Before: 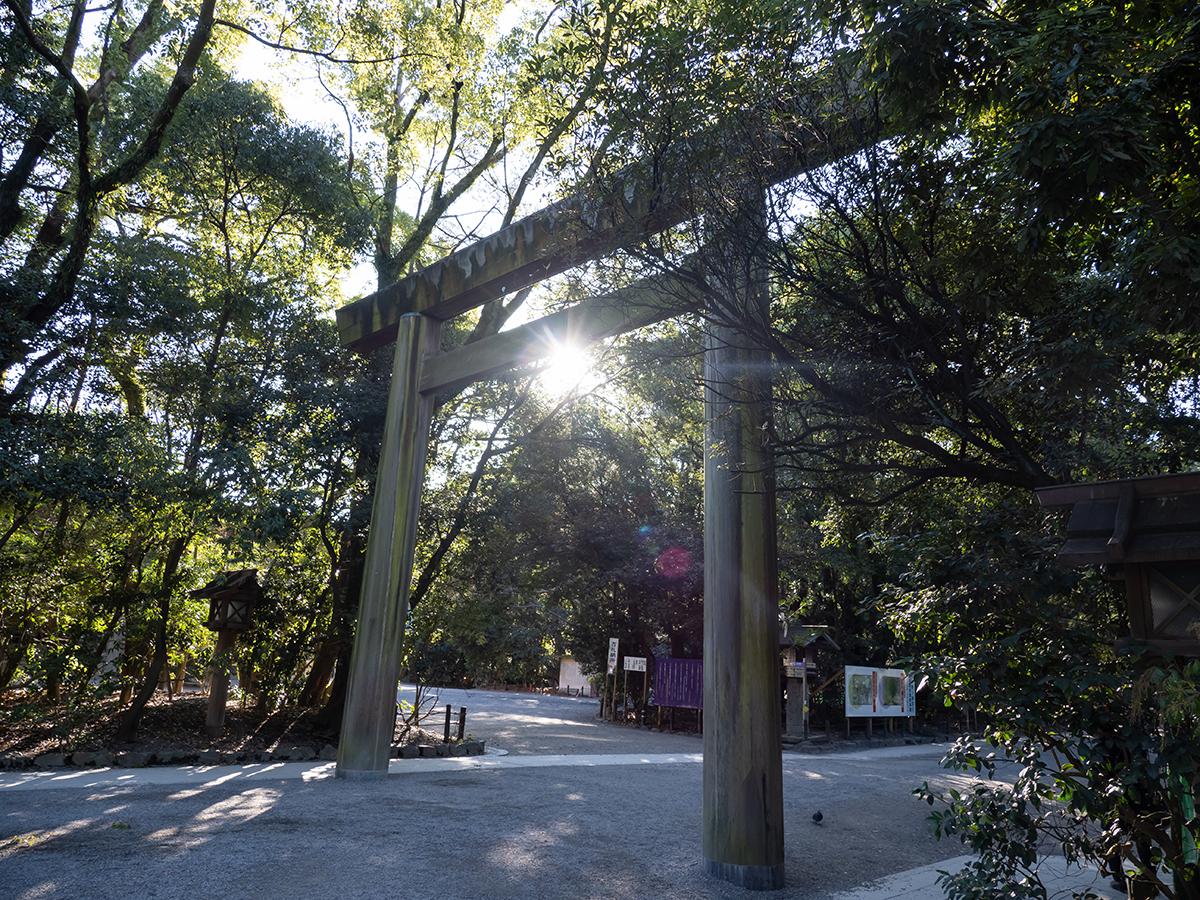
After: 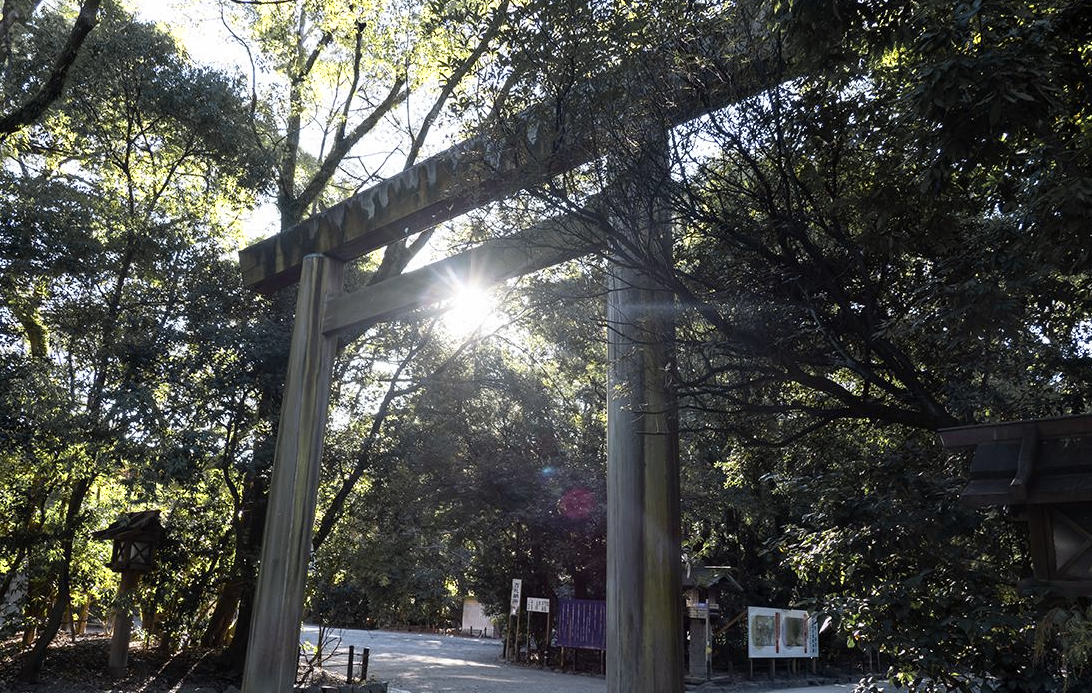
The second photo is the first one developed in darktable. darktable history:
crop: left 8.155%, top 6.611%, bottom 15.385%
color zones: curves: ch0 [(0.004, 0.306) (0.107, 0.448) (0.252, 0.656) (0.41, 0.398) (0.595, 0.515) (0.768, 0.628)]; ch1 [(0.07, 0.323) (0.151, 0.452) (0.252, 0.608) (0.346, 0.221) (0.463, 0.189) (0.61, 0.368) (0.735, 0.395) (0.921, 0.412)]; ch2 [(0, 0.476) (0.132, 0.512) (0.243, 0.512) (0.397, 0.48) (0.522, 0.376) (0.634, 0.536) (0.761, 0.46)]
